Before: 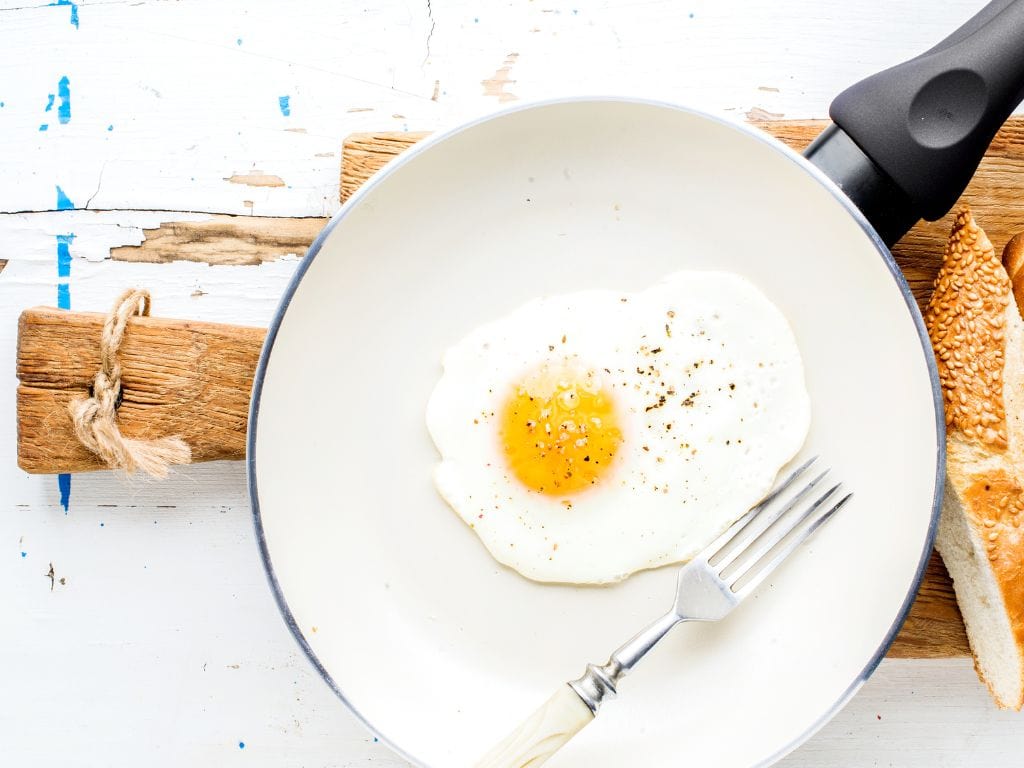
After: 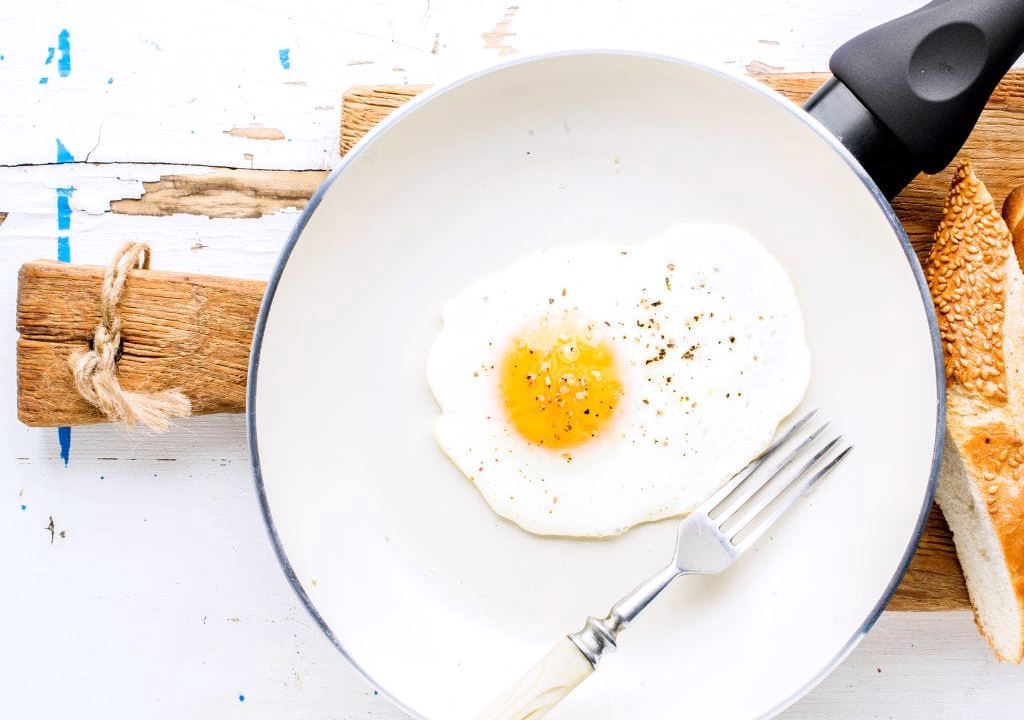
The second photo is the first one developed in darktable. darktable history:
crop and rotate: top 6.25%
white balance: red 1.009, blue 1.027
